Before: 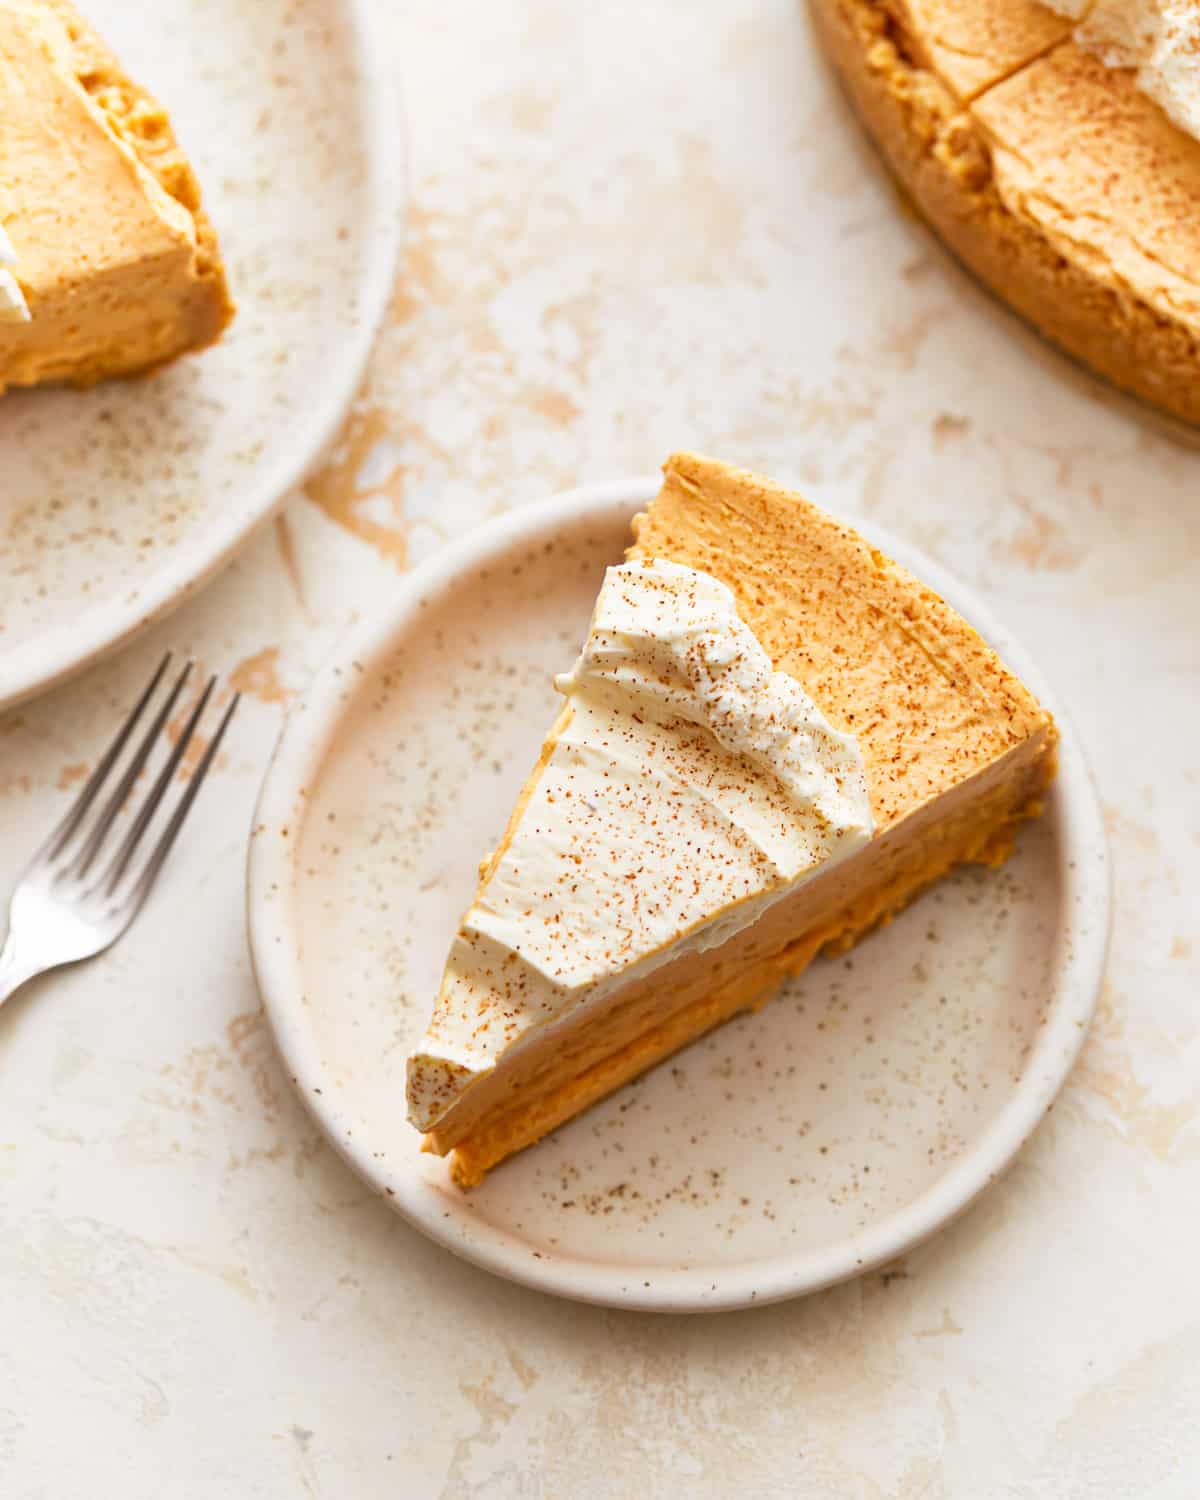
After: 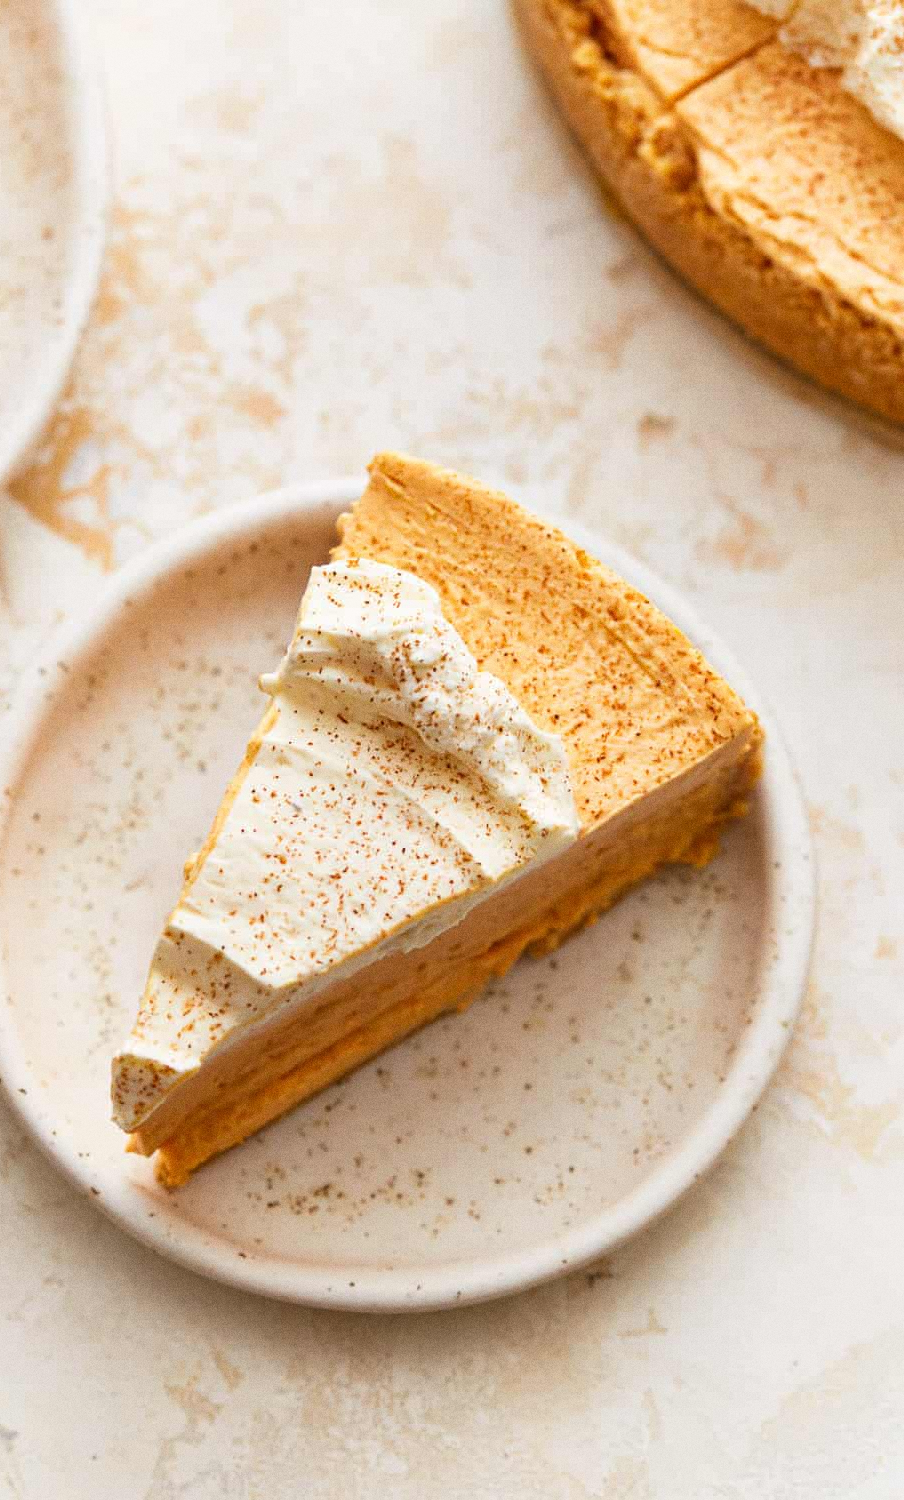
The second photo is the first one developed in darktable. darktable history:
crop and rotate: left 24.6%
grain: coarseness 0.47 ISO
